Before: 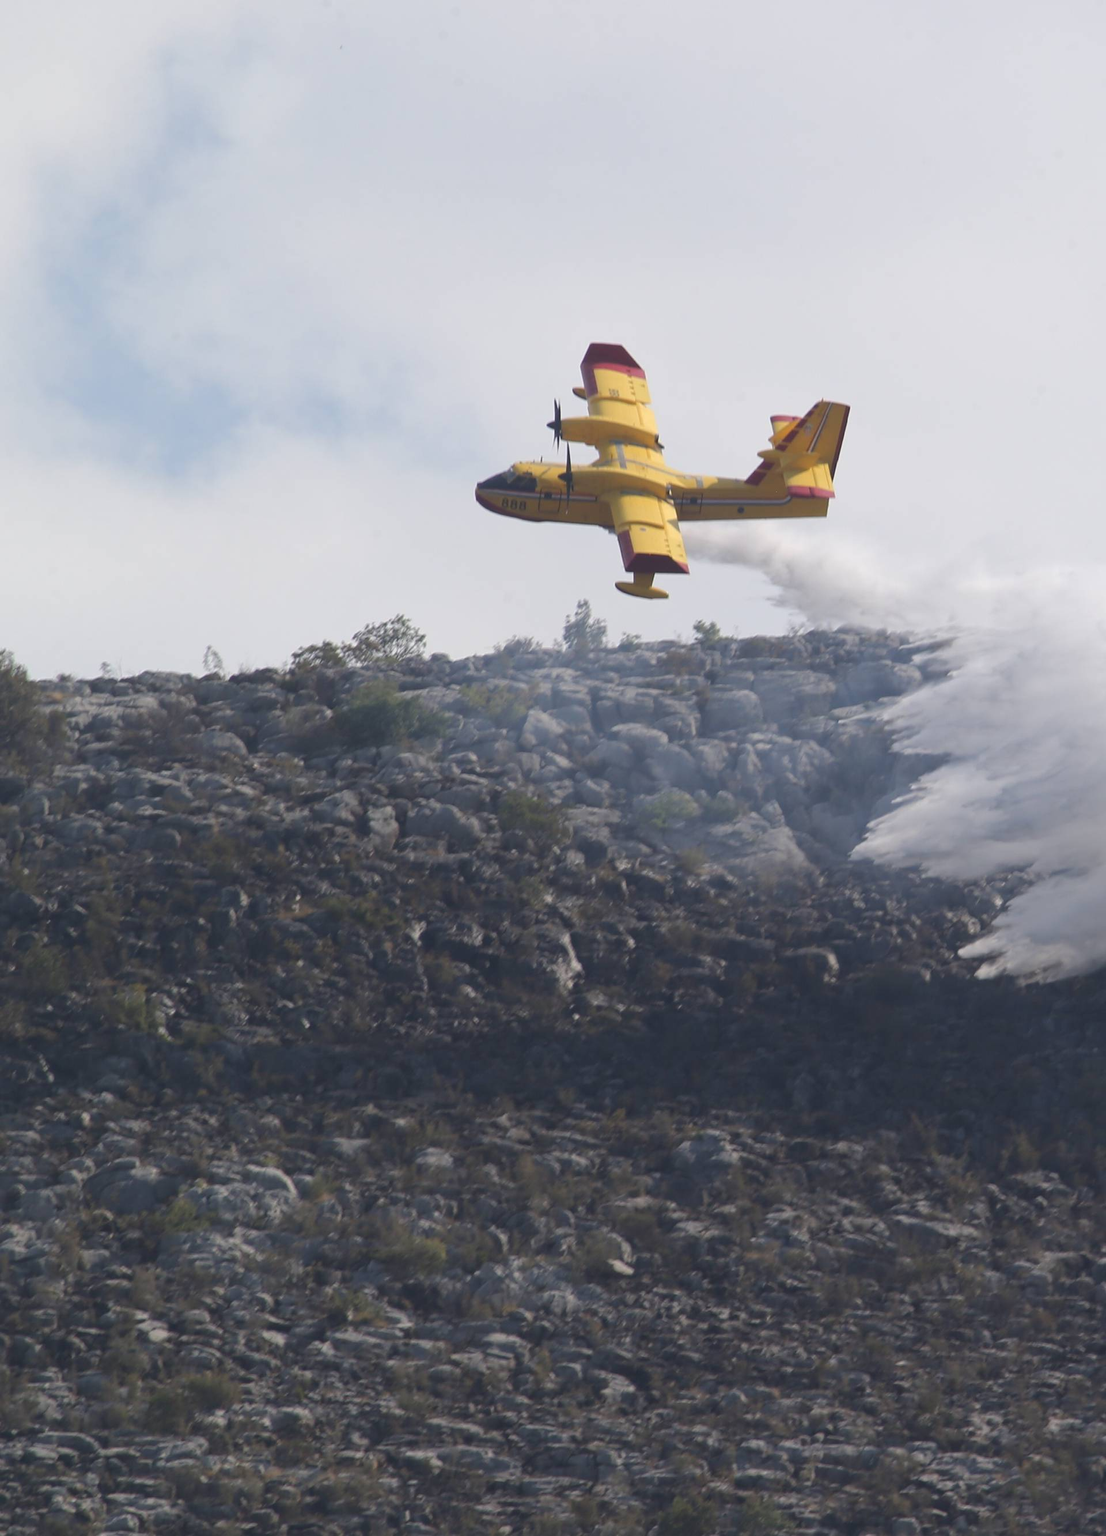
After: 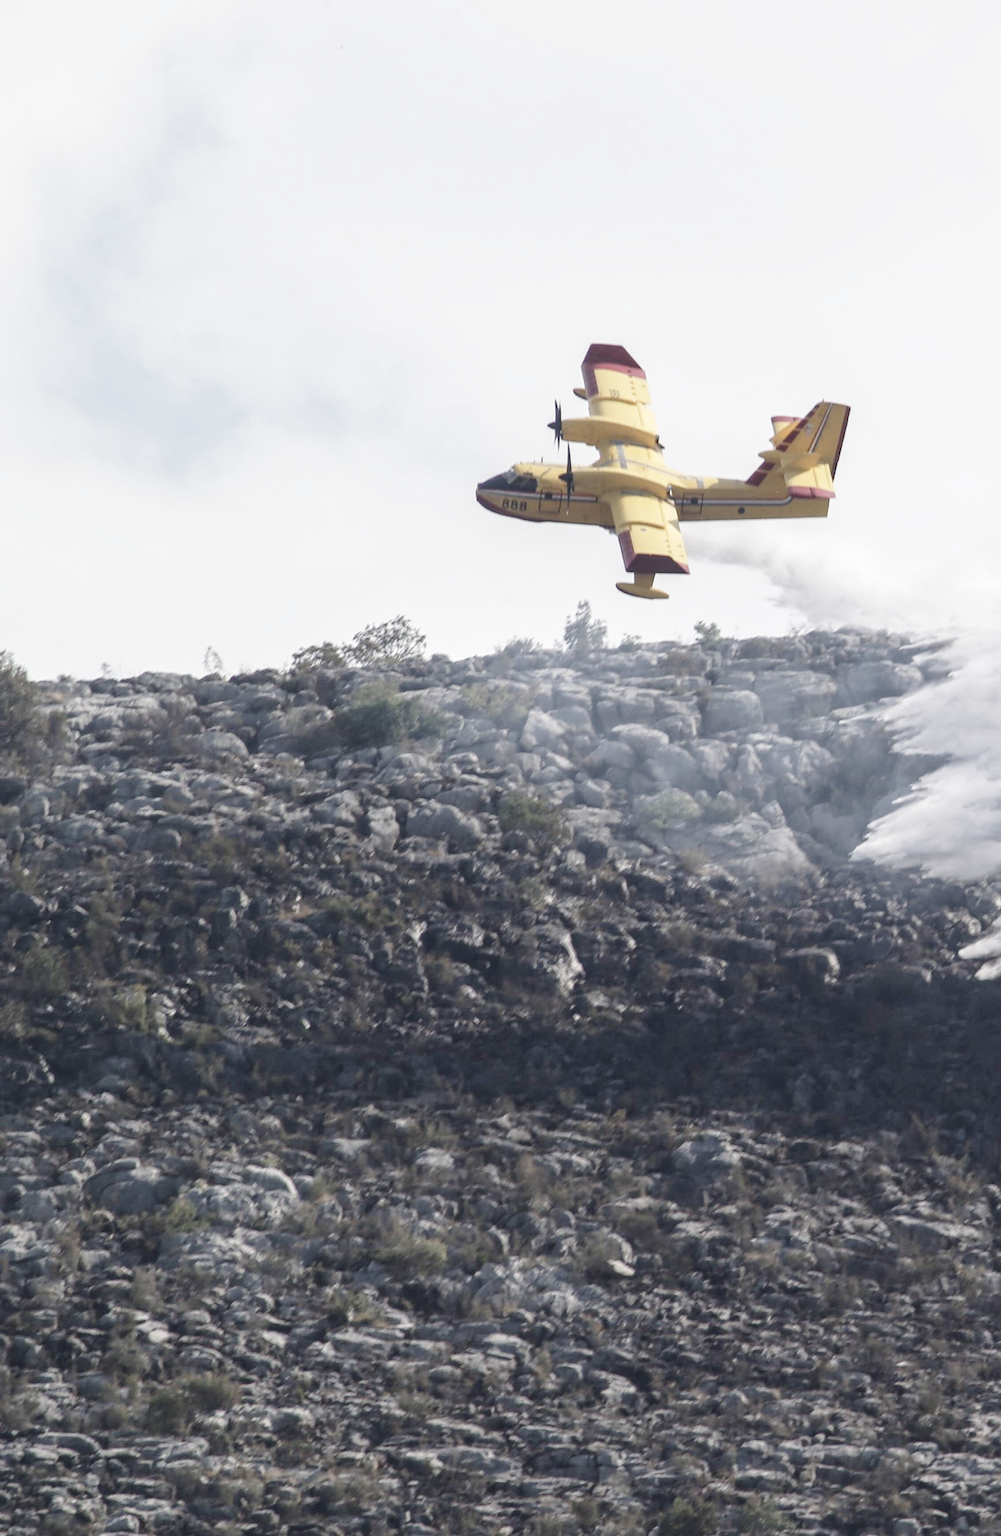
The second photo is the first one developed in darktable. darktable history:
crop: right 9.509%, bottom 0.031%
color correction: saturation 0.57
exposure: compensate highlight preservation false
base curve: curves: ch0 [(0, 0) (0.028, 0.03) (0.121, 0.232) (0.46, 0.748) (0.859, 0.968) (1, 1)], preserve colors none
local contrast: on, module defaults
